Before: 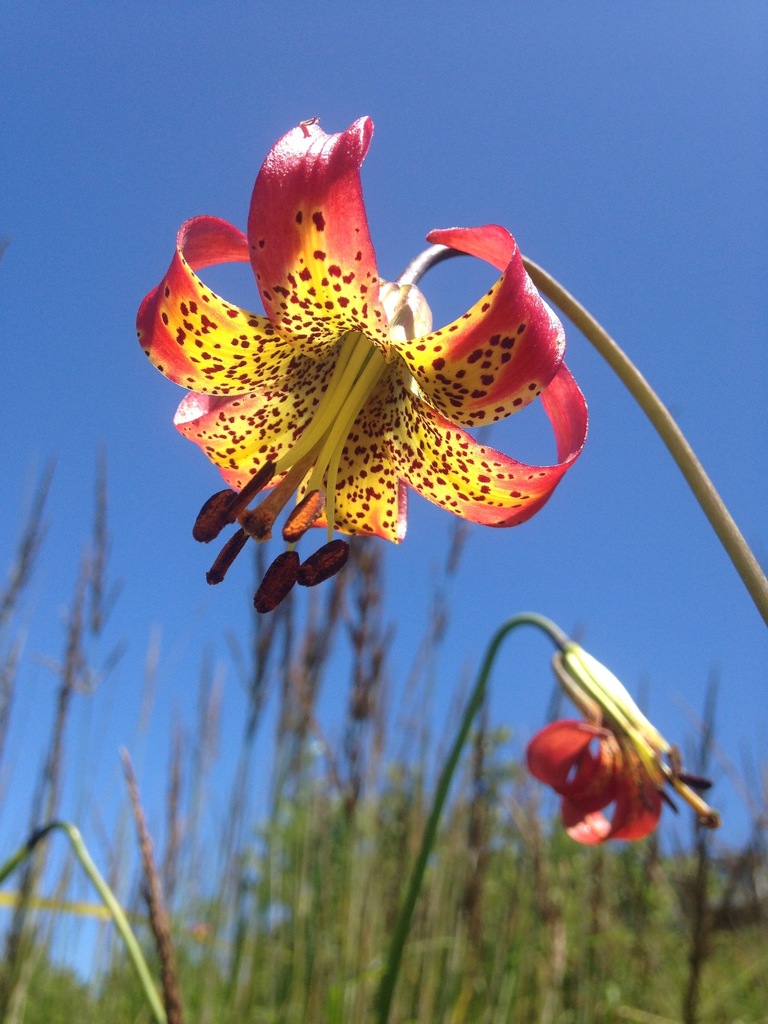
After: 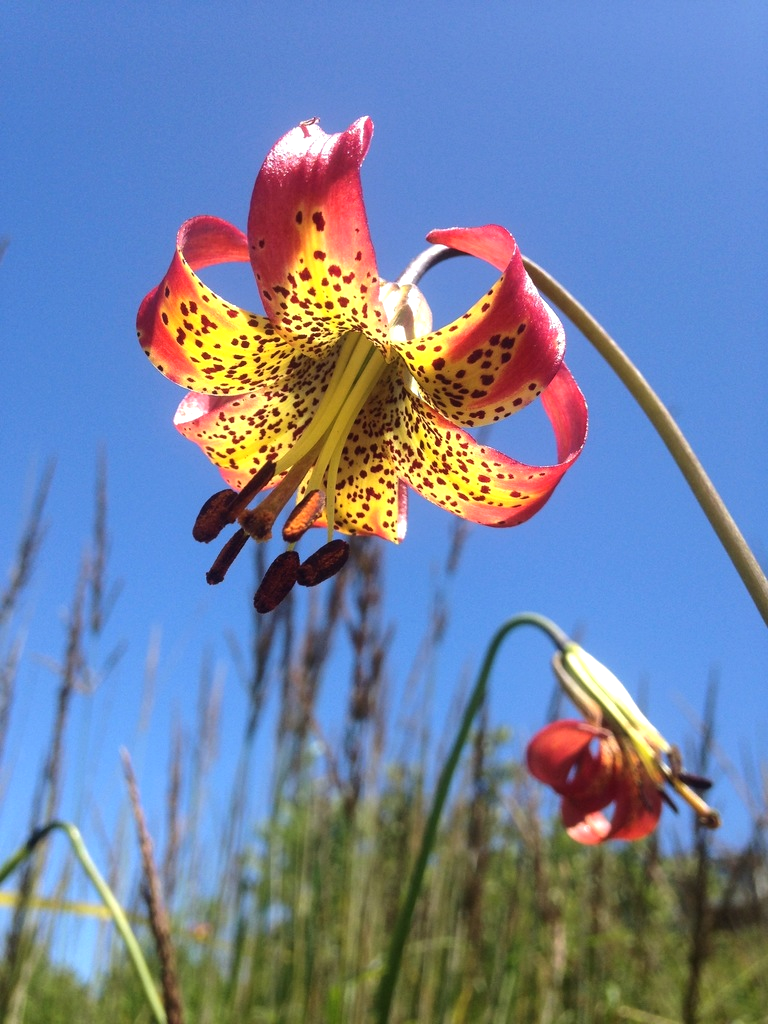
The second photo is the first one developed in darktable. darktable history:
tone equalizer: -8 EV -0.415 EV, -7 EV -0.428 EV, -6 EV -0.314 EV, -5 EV -0.248 EV, -3 EV 0.238 EV, -2 EV 0.328 EV, -1 EV 0.365 EV, +0 EV 0.412 EV, edges refinement/feathering 500, mask exposure compensation -1.57 EV, preserve details no
